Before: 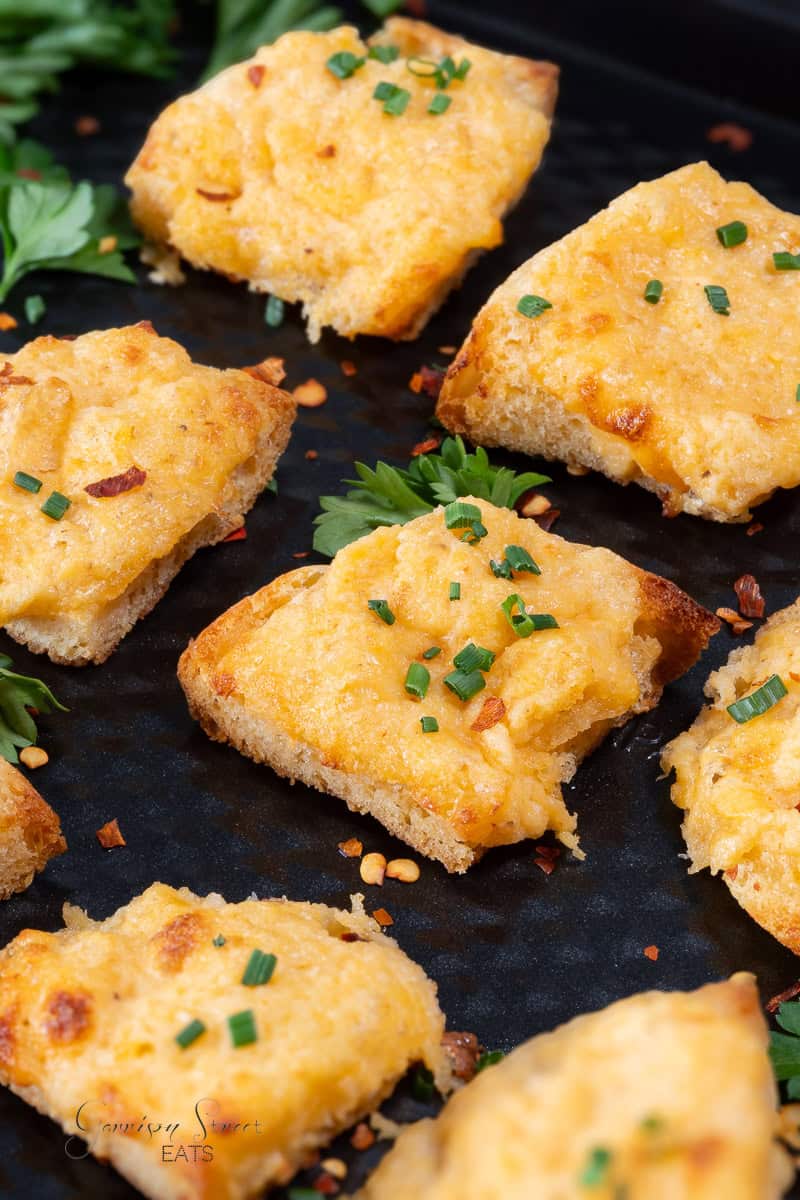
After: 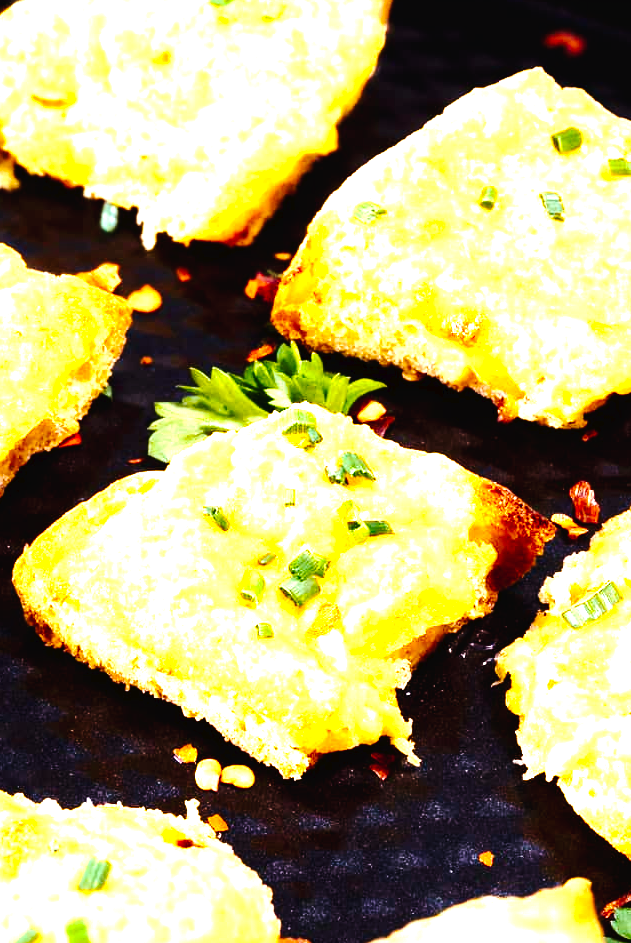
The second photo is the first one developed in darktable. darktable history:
tone equalizer: -8 EV -0.414 EV, -7 EV -0.403 EV, -6 EV -0.312 EV, -5 EV -0.216 EV, -3 EV 0.2 EV, -2 EV 0.314 EV, -1 EV 0.399 EV, +0 EV 0.414 EV
velvia: on, module defaults
color balance rgb: shadows lift › chroma 4.487%, shadows lift › hue 27.66°, highlights gain › chroma 0.232%, highlights gain › hue 331.84°, perceptual saturation grading › global saturation 0.551%, perceptual brilliance grading › global brilliance 30.313%, perceptual brilliance grading › highlights 50.19%, perceptual brilliance grading › mid-tones 50.676%, perceptual brilliance grading › shadows -22.174%, global vibrance 39.684%
crop and rotate: left 20.626%, top 7.866%, right 0.475%, bottom 13.54%
tone curve: curves: ch0 [(0, 0) (0.003, 0.019) (0.011, 0.021) (0.025, 0.023) (0.044, 0.026) (0.069, 0.037) (0.1, 0.059) (0.136, 0.088) (0.177, 0.138) (0.224, 0.199) (0.277, 0.279) (0.335, 0.376) (0.399, 0.481) (0.468, 0.581) (0.543, 0.658) (0.623, 0.735) (0.709, 0.8) (0.801, 0.861) (0.898, 0.928) (1, 1)], preserve colors none
